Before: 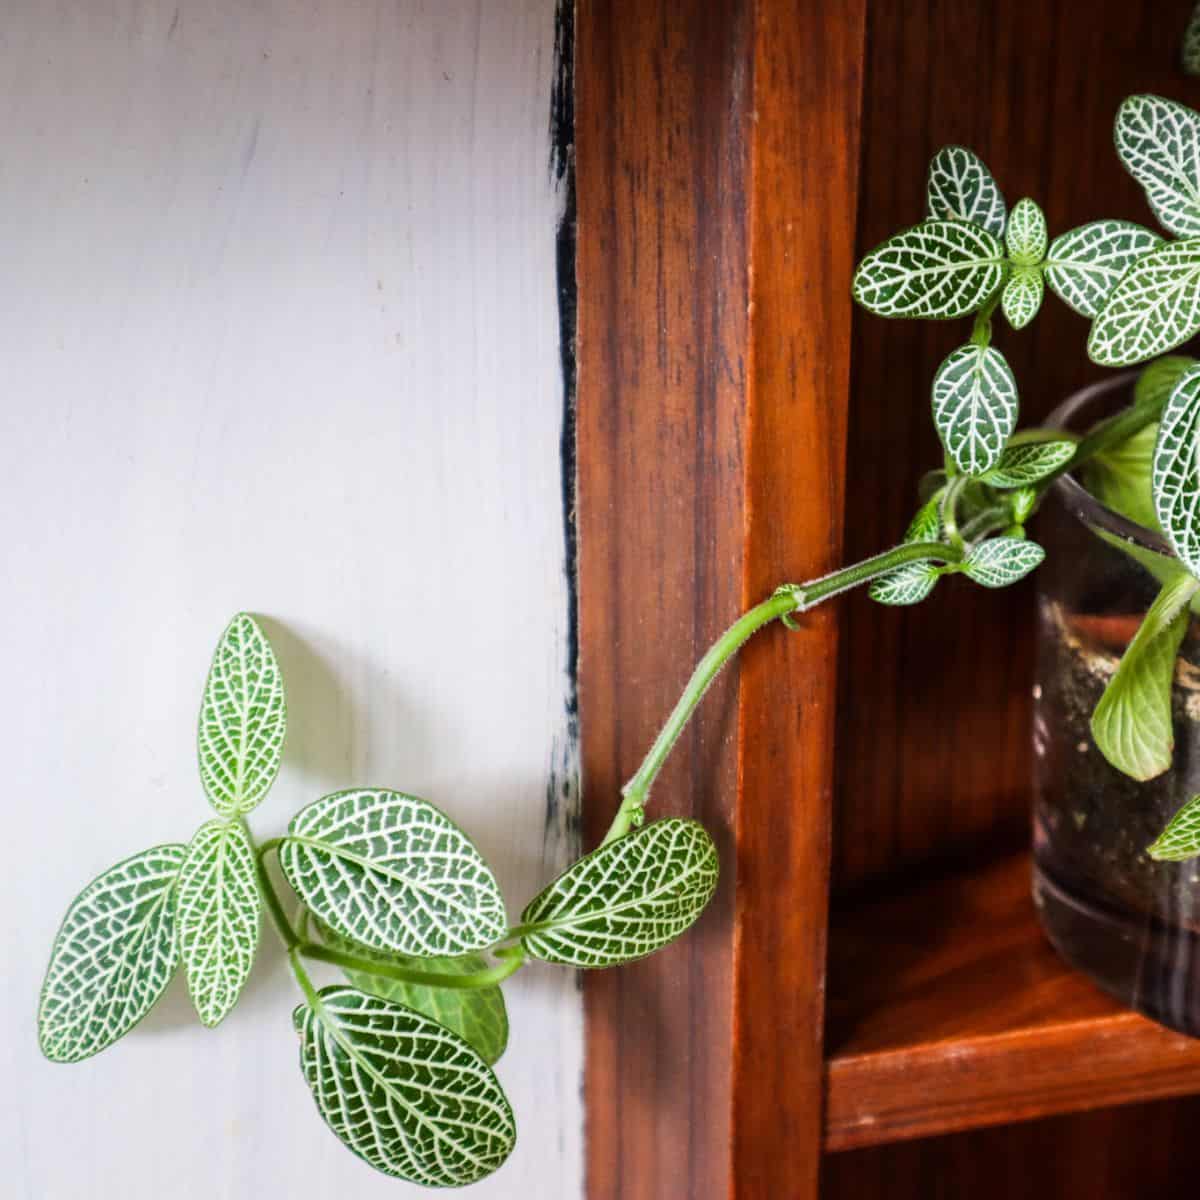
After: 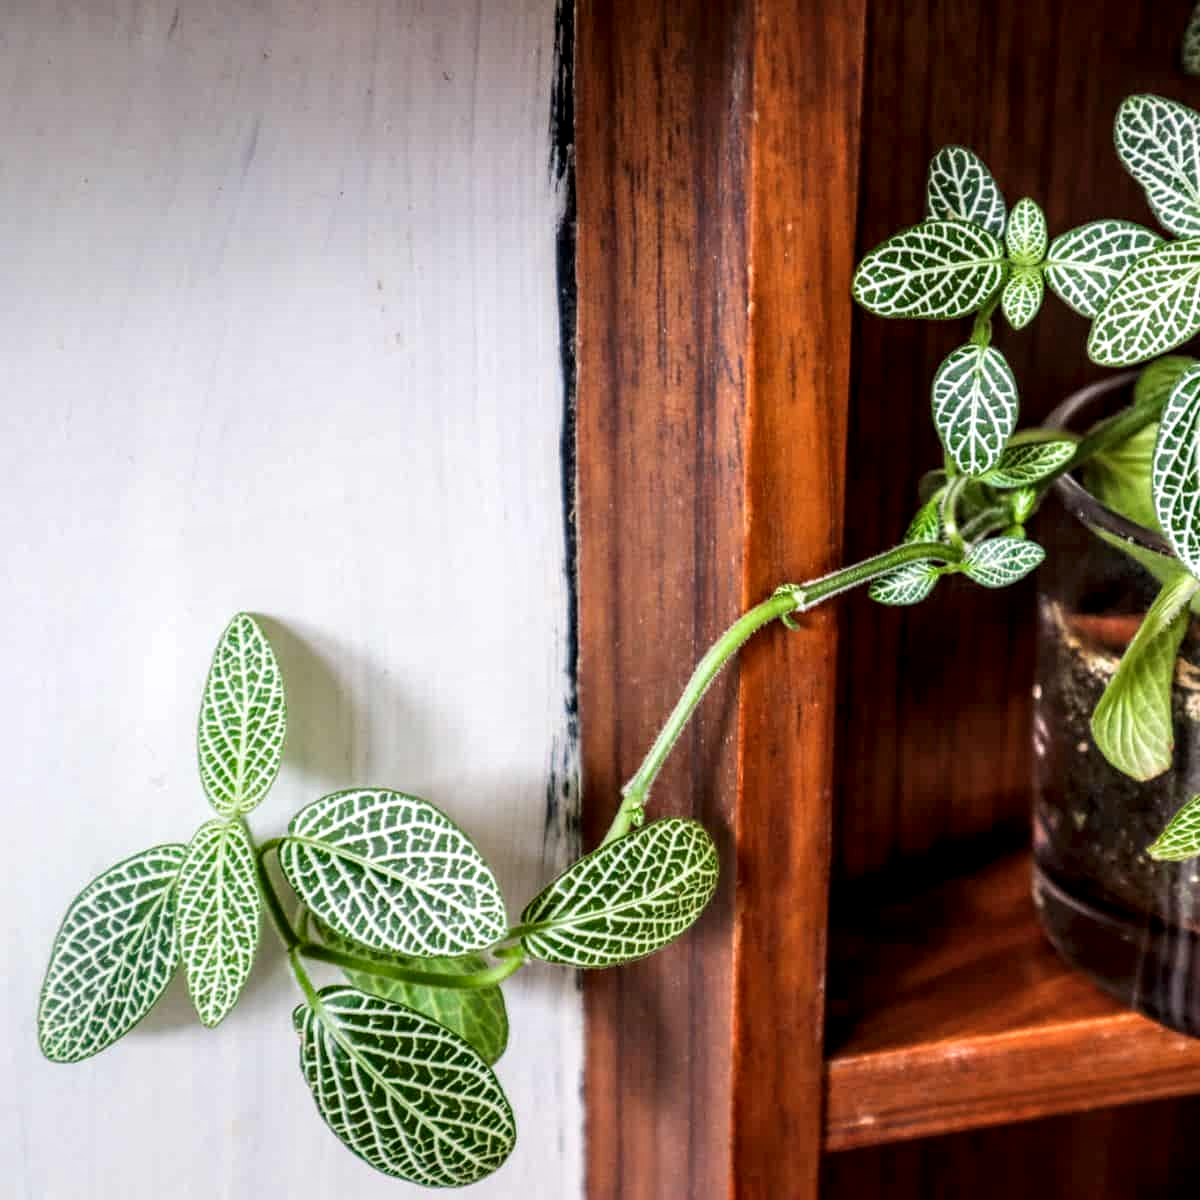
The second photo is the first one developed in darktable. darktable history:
local contrast: detail 156%
